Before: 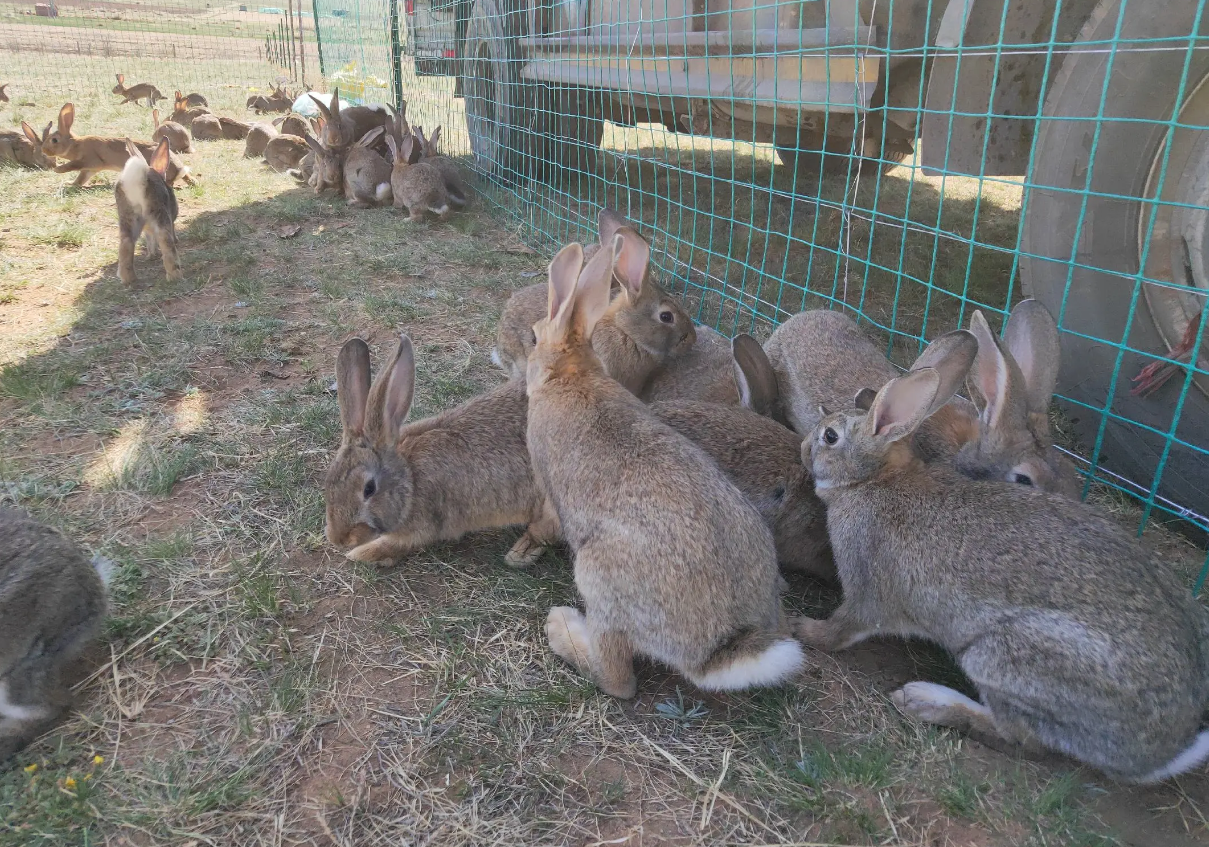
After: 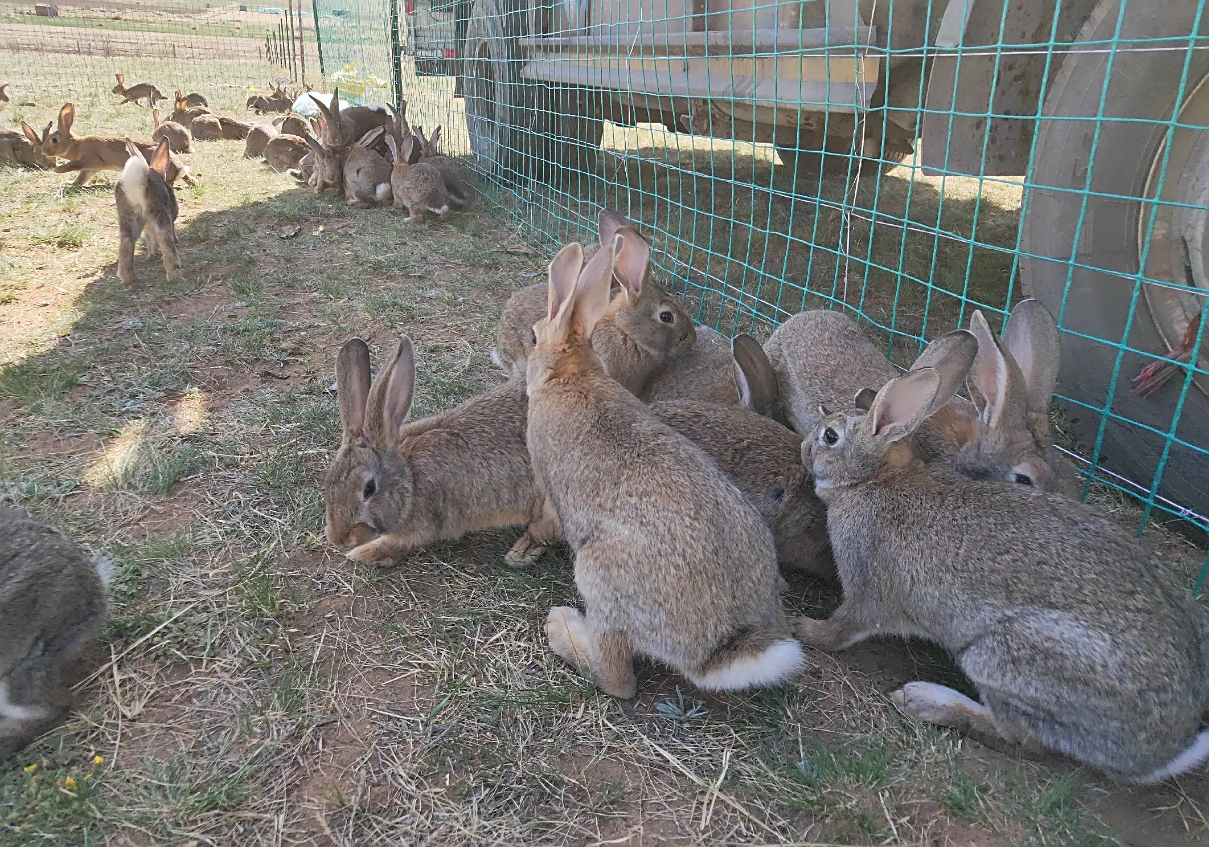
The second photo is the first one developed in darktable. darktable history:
shadows and highlights: shadows 29.54, highlights -30.26, low approximation 0.01, soften with gaussian
sharpen: on, module defaults
